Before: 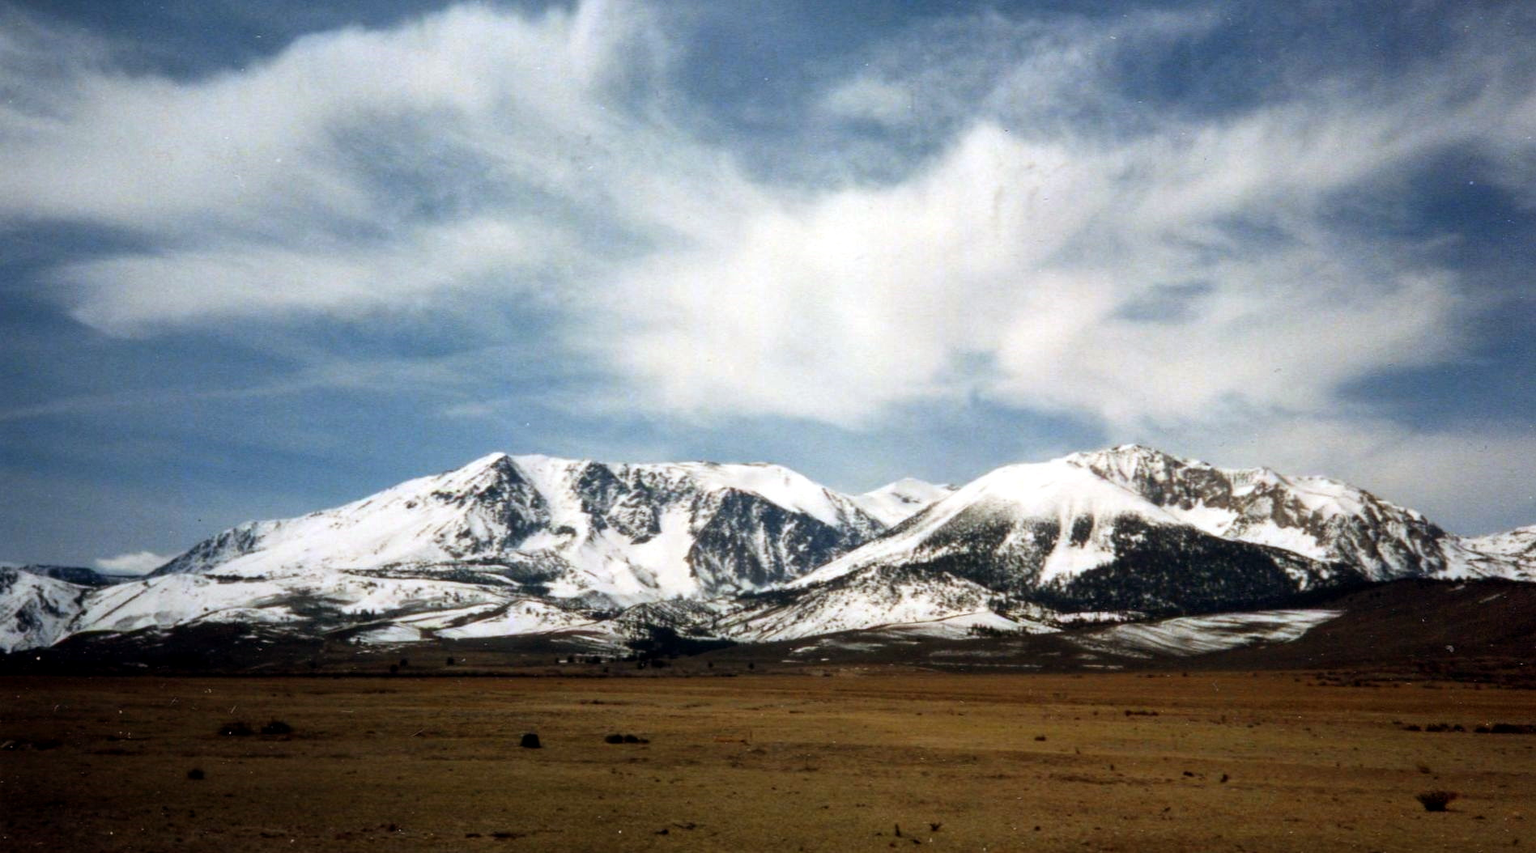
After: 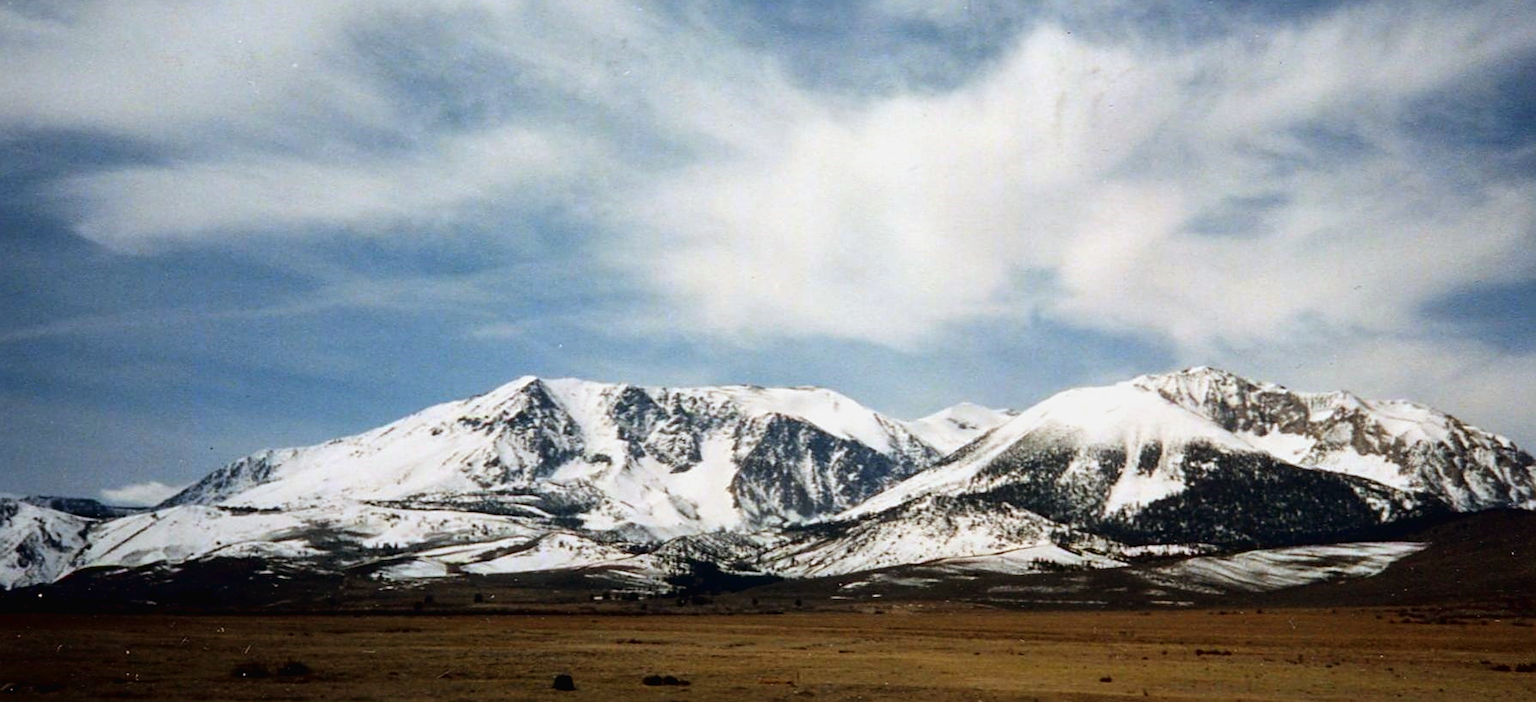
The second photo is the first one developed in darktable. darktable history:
tone curve: curves: ch0 [(0, 0.013) (0.036, 0.035) (0.274, 0.288) (0.504, 0.536) (0.844, 0.84) (1, 0.97)]; ch1 [(0, 0) (0.389, 0.403) (0.462, 0.48) (0.499, 0.5) (0.522, 0.534) (0.567, 0.588) (0.626, 0.645) (0.749, 0.781) (1, 1)]; ch2 [(0, 0) (0.457, 0.486) (0.5, 0.501) (0.533, 0.539) (0.599, 0.6) (0.704, 0.732) (1, 1)], color space Lab, linked channels, preserve colors none
sharpen: on, module defaults
crop and rotate: angle 0.061°, top 11.633%, right 5.749%, bottom 10.707%
exposure: exposure -0.071 EV, compensate highlight preservation false
